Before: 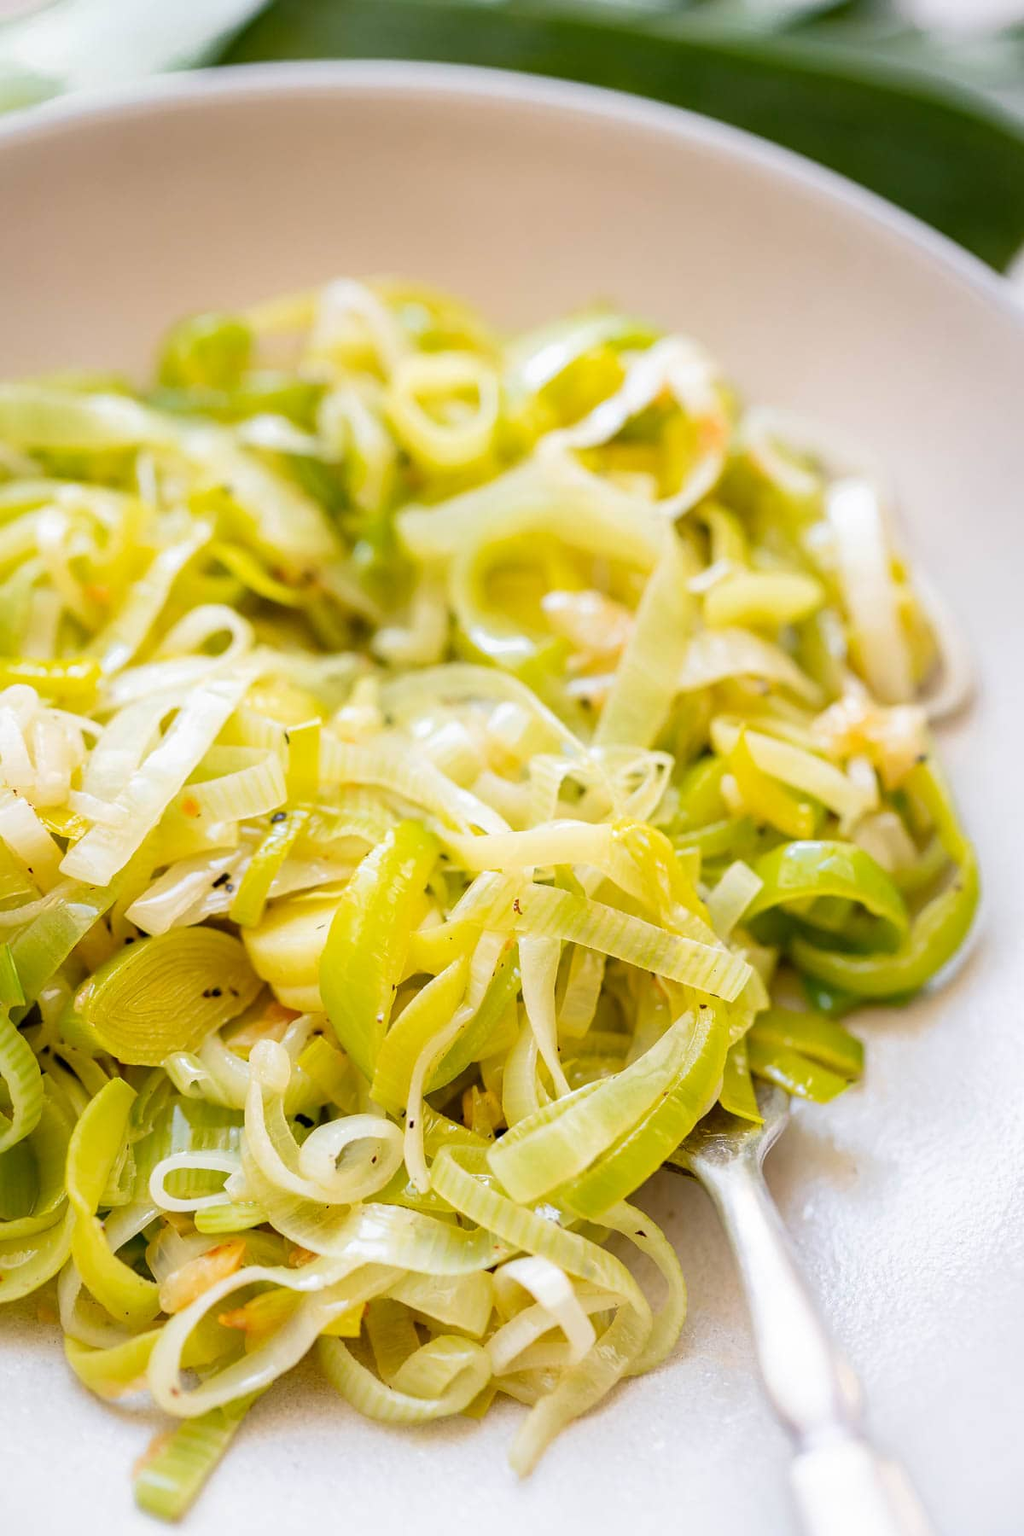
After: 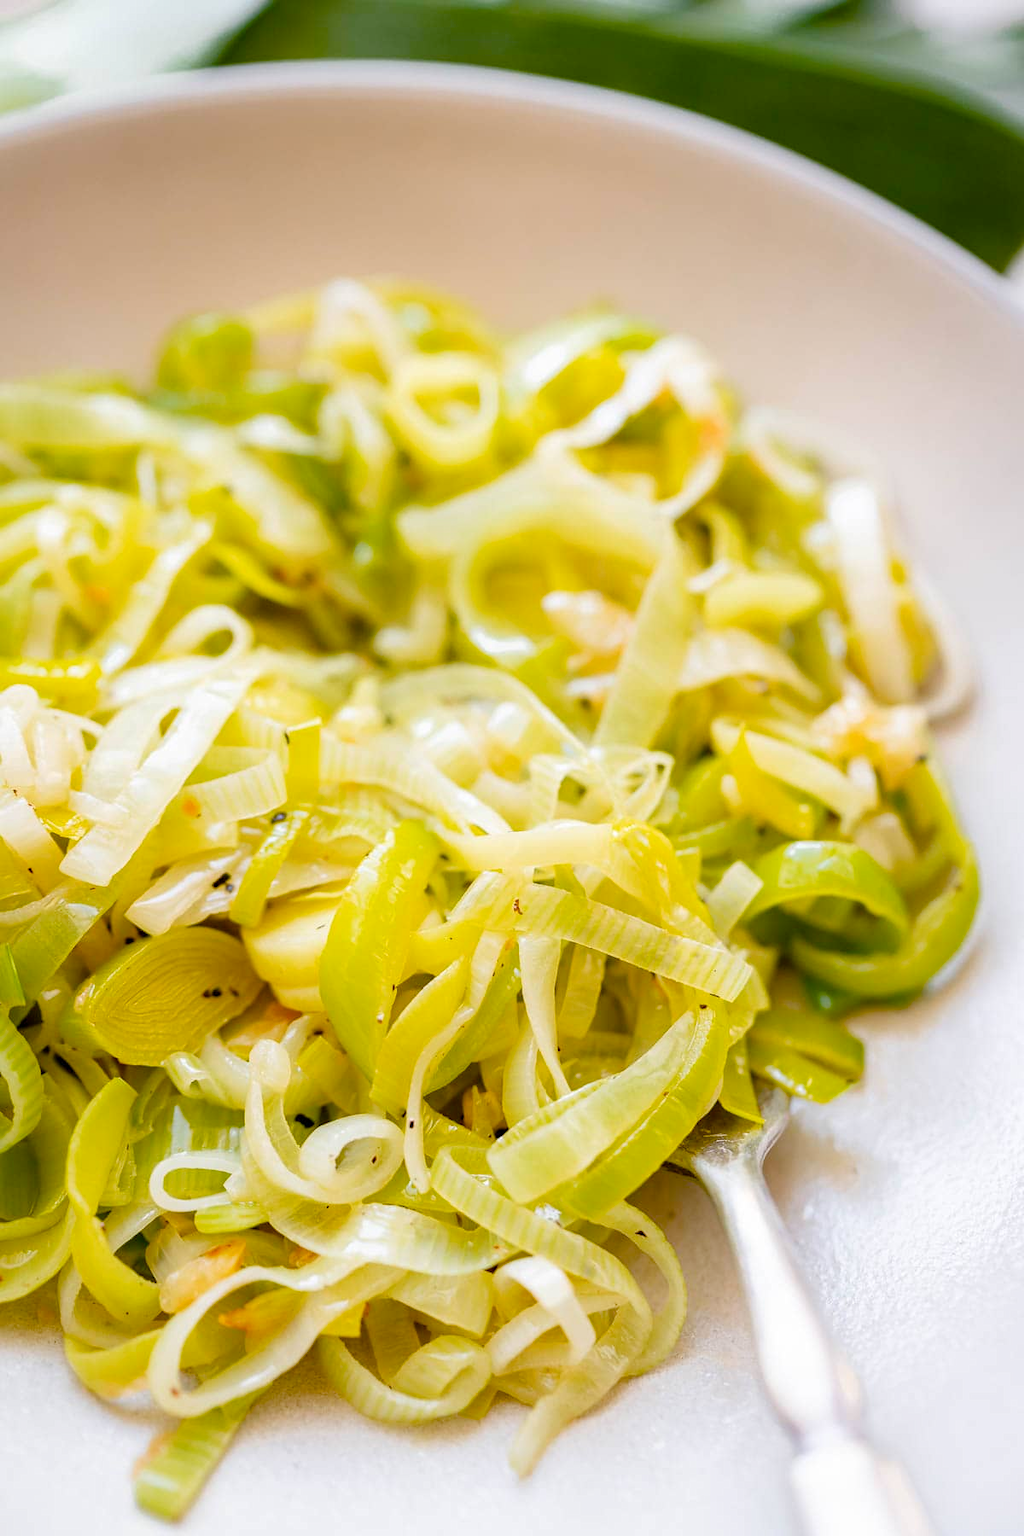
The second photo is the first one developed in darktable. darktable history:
contrast brightness saturation: saturation -0.05
color balance rgb: perceptual saturation grading › global saturation 35%, perceptual saturation grading › highlights -30%, perceptual saturation grading › shadows 35%, perceptual brilliance grading › global brilliance 3%, perceptual brilliance grading › highlights -3%, perceptual brilliance grading › shadows 3%
